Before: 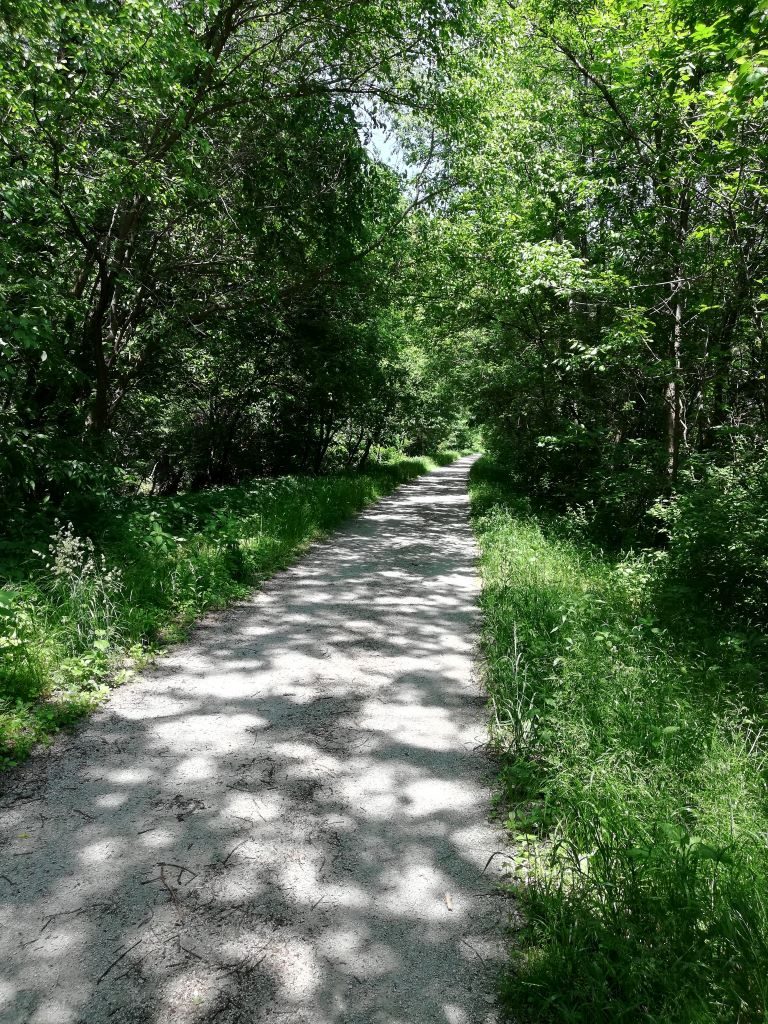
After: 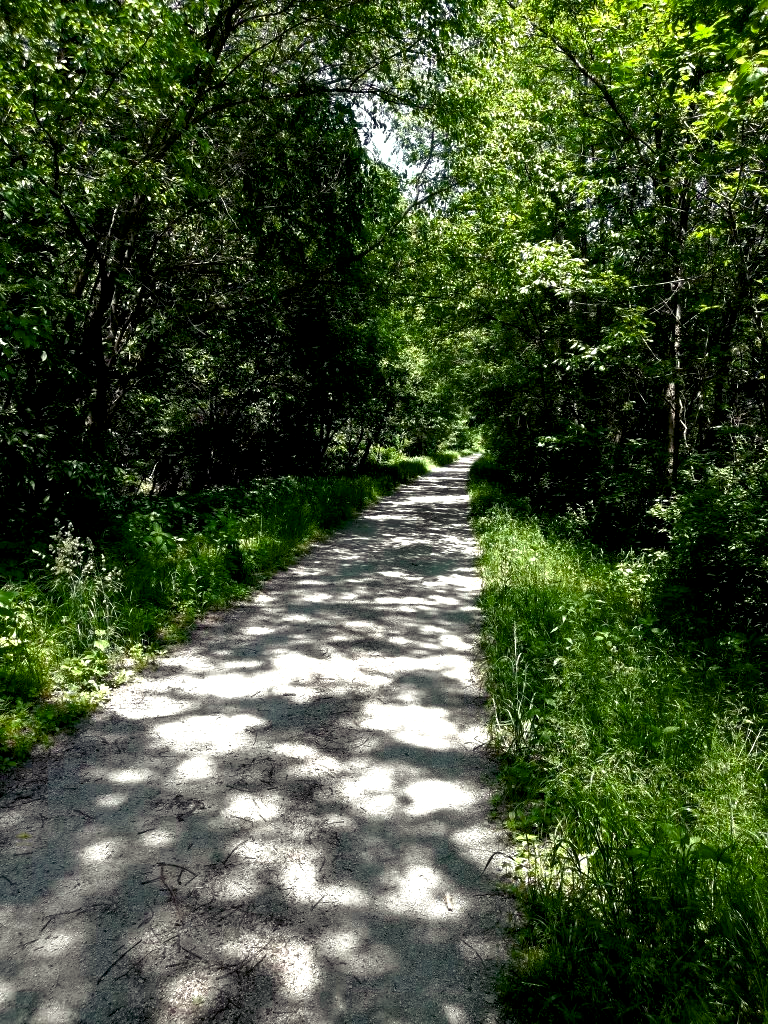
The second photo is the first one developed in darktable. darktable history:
color balance rgb: shadows lift › luminance -21.66%, shadows lift › chroma 6.57%, shadows lift › hue 270°, power › chroma 0.68%, power › hue 60°, highlights gain › luminance 6.08%, highlights gain › chroma 1.33%, highlights gain › hue 90°, global offset › luminance -0.87%, perceptual saturation grading › global saturation 26.86%, perceptual saturation grading › highlights -28.39%, perceptual saturation grading › mid-tones 15.22%, perceptual saturation grading › shadows 33.98%, perceptual brilliance grading › highlights 10%, perceptual brilliance grading › mid-tones 5%
tone curve: curves: ch0 [(0, 0) (0.797, 0.684) (1, 1)], color space Lab, linked channels, preserve colors none
